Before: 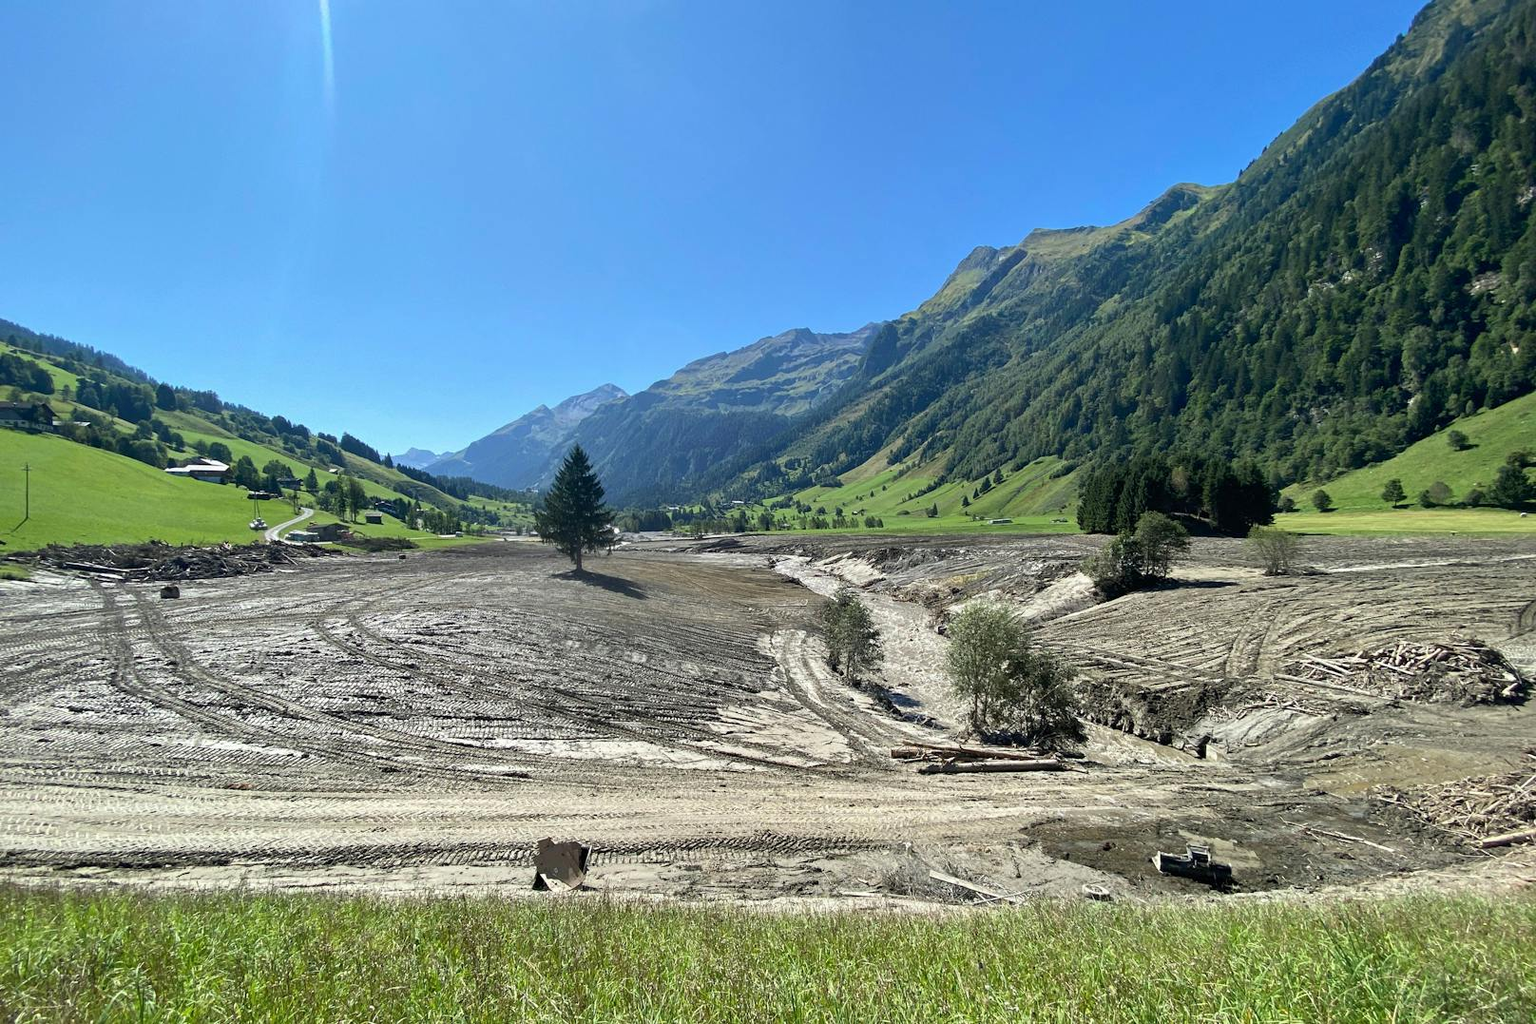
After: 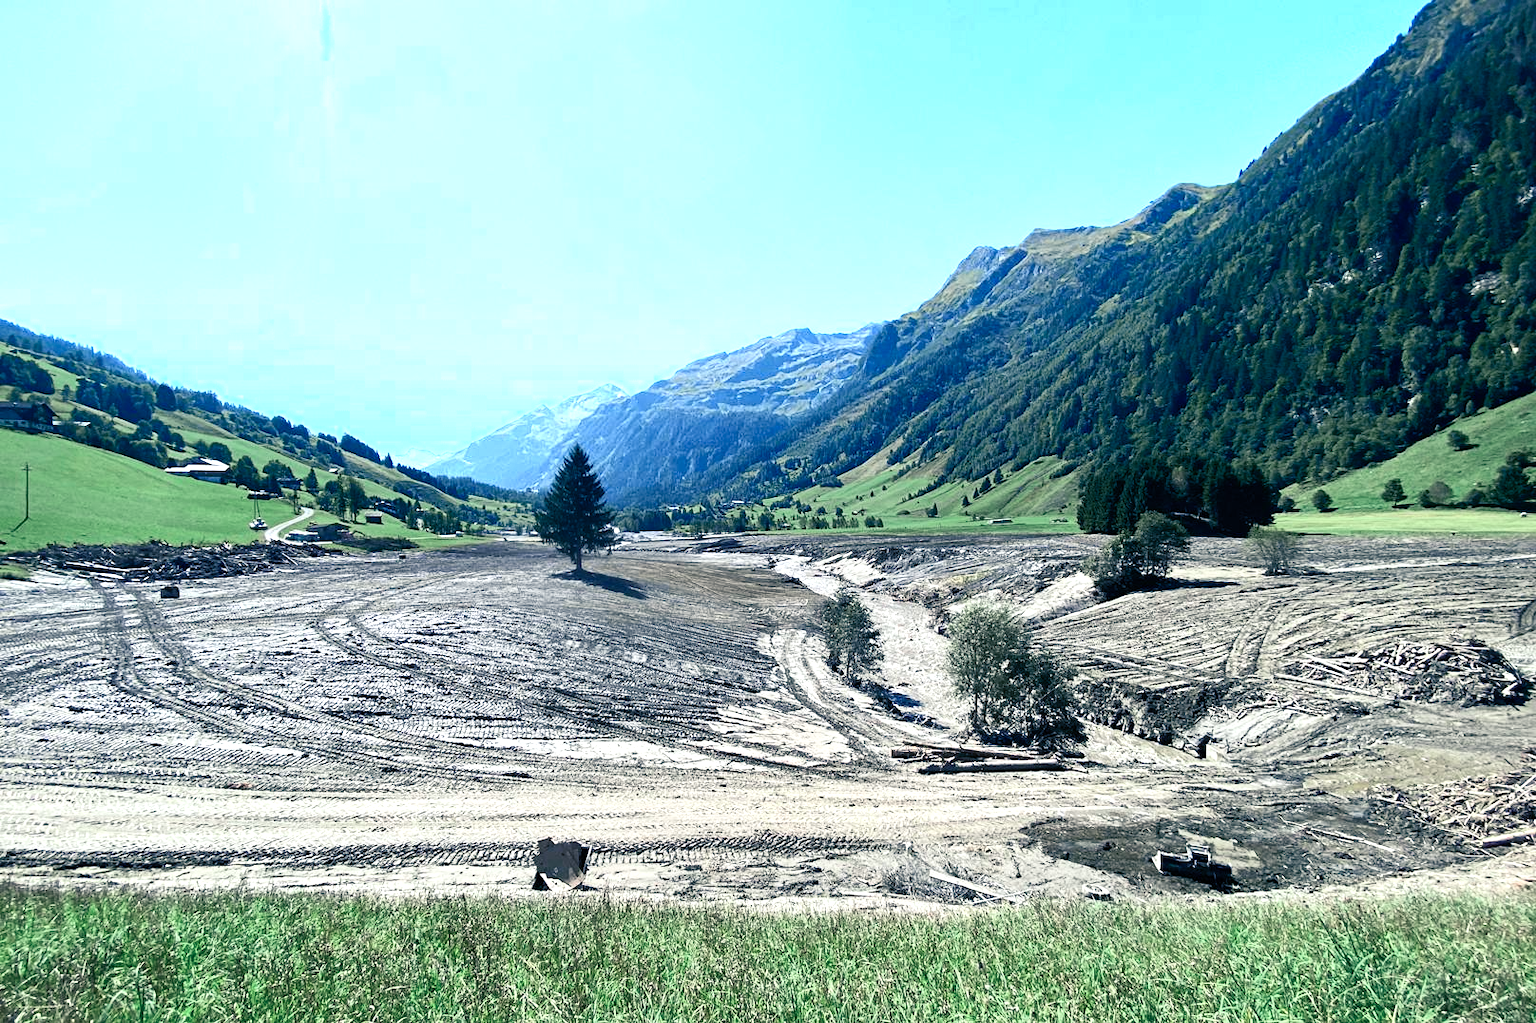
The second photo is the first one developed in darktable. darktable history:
contrast brightness saturation: contrast 0.203, brightness 0.164, saturation 0.224
color zones: curves: ch0 [(0, 0.466) (0.128, 0.466) (0.25, 0.5) (0.375, 0.456) (0.5, 0.5) (0.625, 0.5) (0.737, 0.652) (0.875, 0.5)]; ch1 [(0, 0.603) (0.125, 0.618) (0.261, 0.348) (0.372, 0.353) (0.497, 0.363) (0.611, 0.45) (0.731, 0.427) (0.875, 0.518) (0.998, 0.652)]; ch2 [(0, 0.559) (0.125, 0.451) (0.253, 0.564) (0.37, 0.578) (0.5, 0.466) (0.625, 0.471) (0.731, 0.471) (0.88, 0.485)]
color correction: highlights a* -0.124, highlights b* -6.07, shadows a* -0.135, shadows b* -0.111
color balance rgb: shadows lift › luminance -40.803%, shadows lift › chroma 14.157%, shadows lift › hue 259.08°, perceptual saturation grading › global saturation 0.36%, perceptual saturation grading › highlights -18.417%, perceptual saturation grading › mid-tones 6.622%, perceptual saturation grading › shadows 28.041%, perceptual brilliance grading › global brilliance 15.684%, perceptual brilliance grading › shadows -34.505%
